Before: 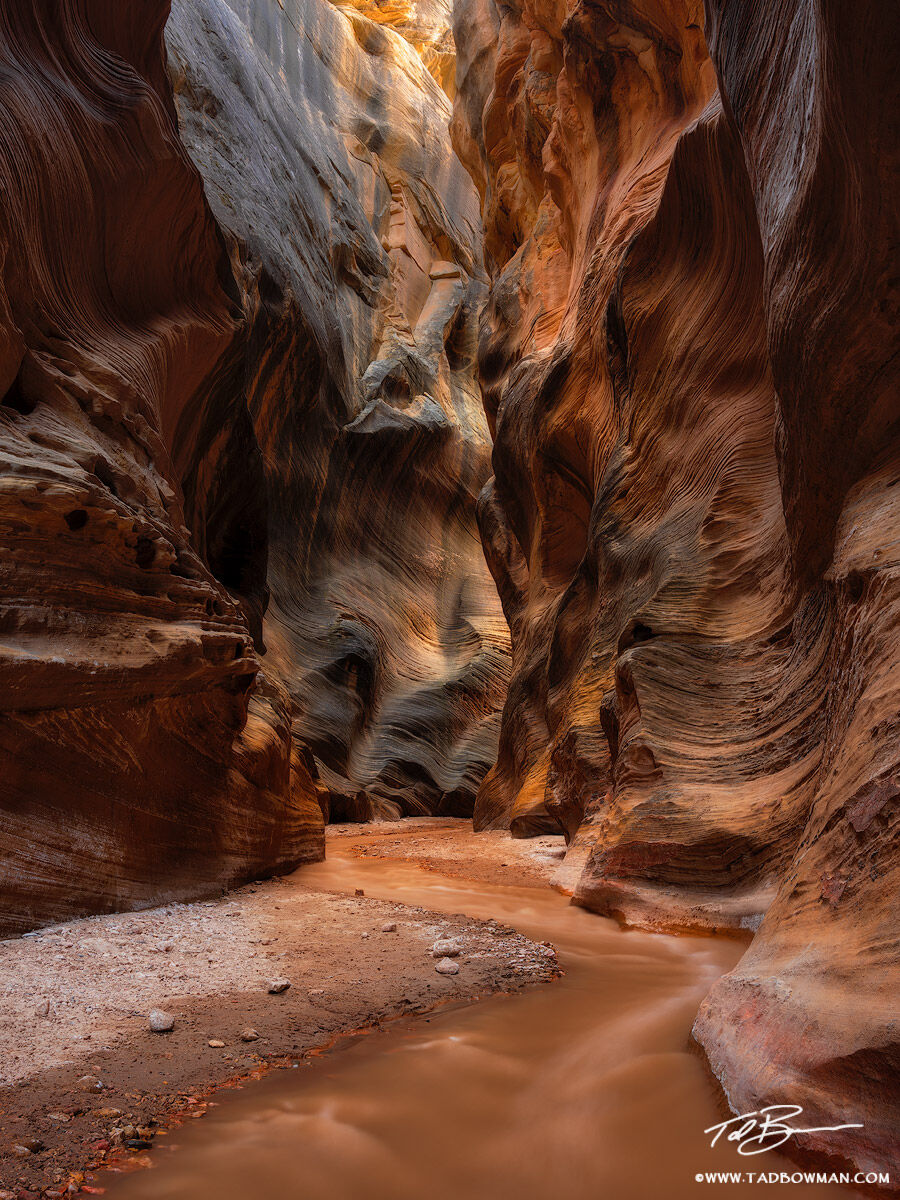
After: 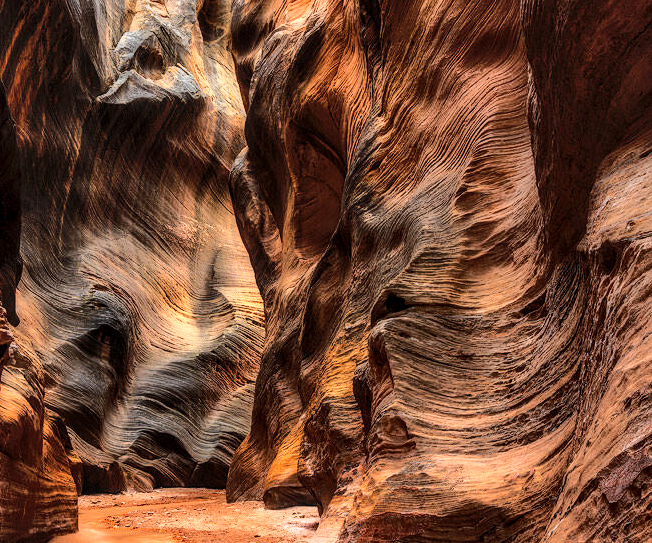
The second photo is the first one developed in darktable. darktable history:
local contrast: detail 130%
base curve: curves: ch0 [(0, 0) (0.028, 0.03) (0.121, 0.232) (0.46, 0.748) (0.859, 0.968) (1, 1)]
crop and rotate: left 27.553%, top 27.498%, bottom 27.217%
shadows and highlights: white point adjustment 0.896, soften with gaussian
